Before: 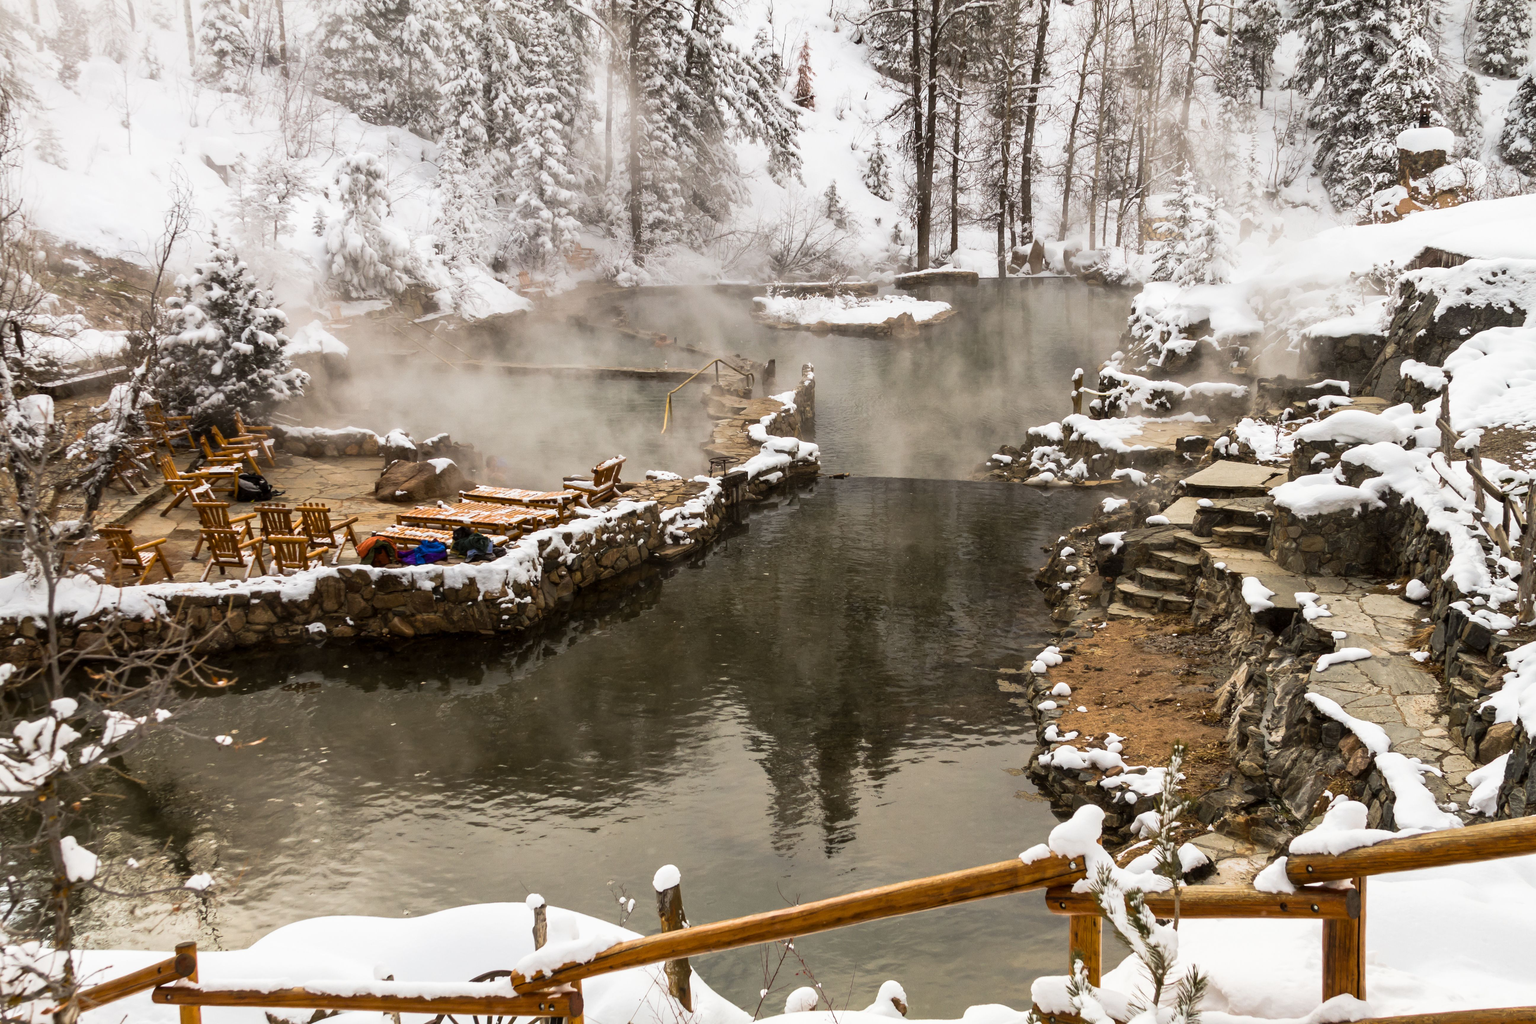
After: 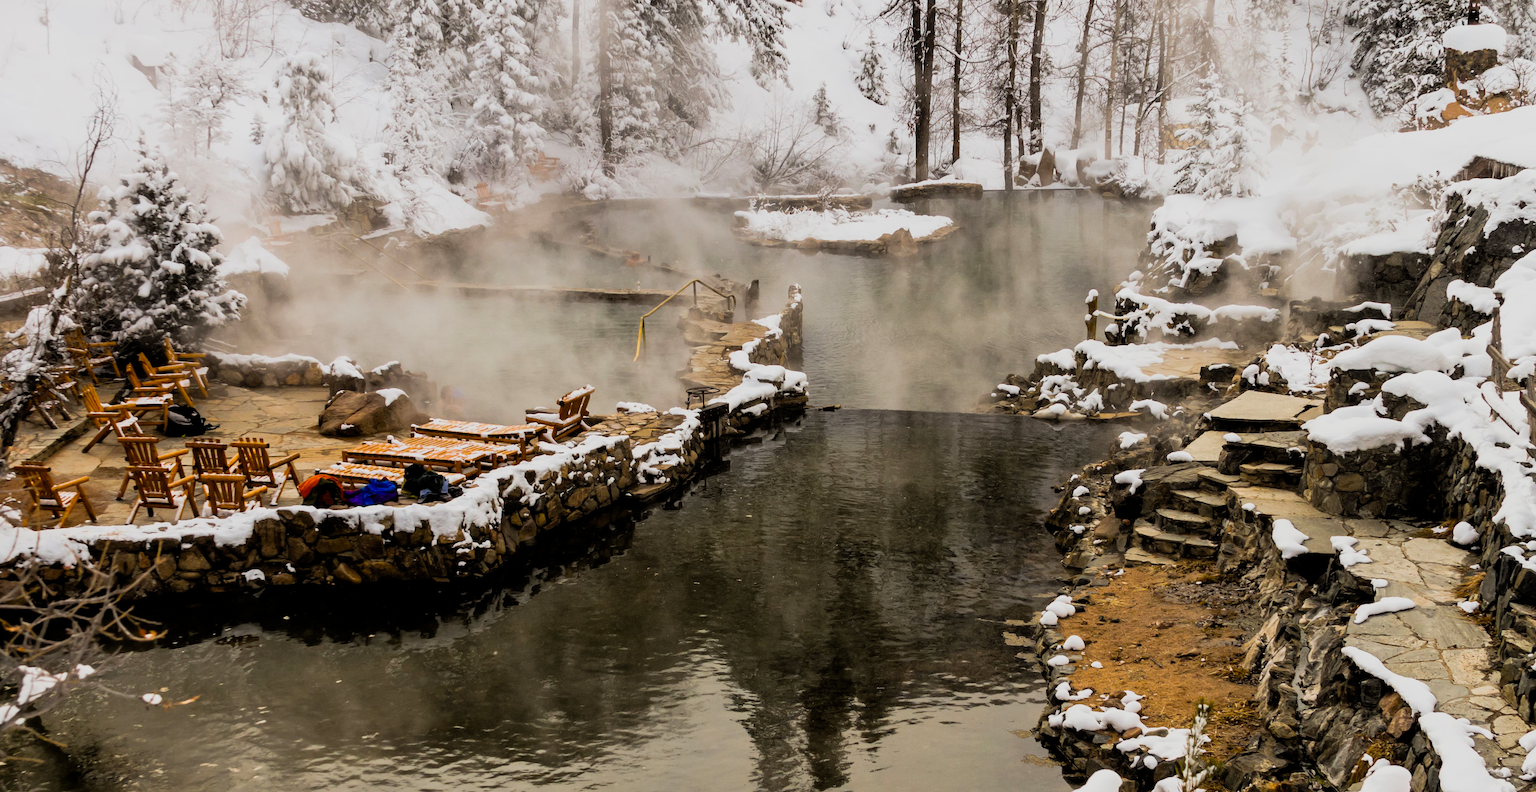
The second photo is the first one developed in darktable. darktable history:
crop: left 5.596%, top 10.314%, right 3.534%, bottom 19.395%
filmic rgb: black relative exposure -7.75 EV, white relative exposure 4.4 EV, threshold 3 EV, target black luminance 0%, hardness 3.76, latitude 50.51%, contrast 1.074, highlights saturation mix 10%, shadows ↔ highlights balance -0.22%, color science v4 (2020), enable highlight reconstruction true
